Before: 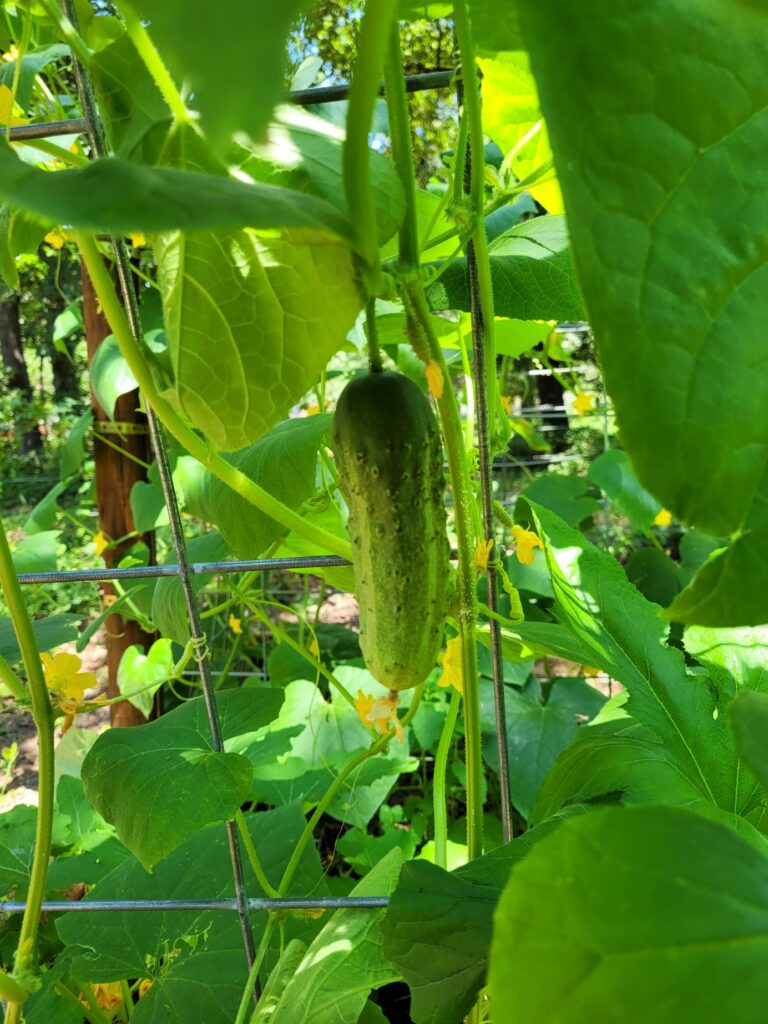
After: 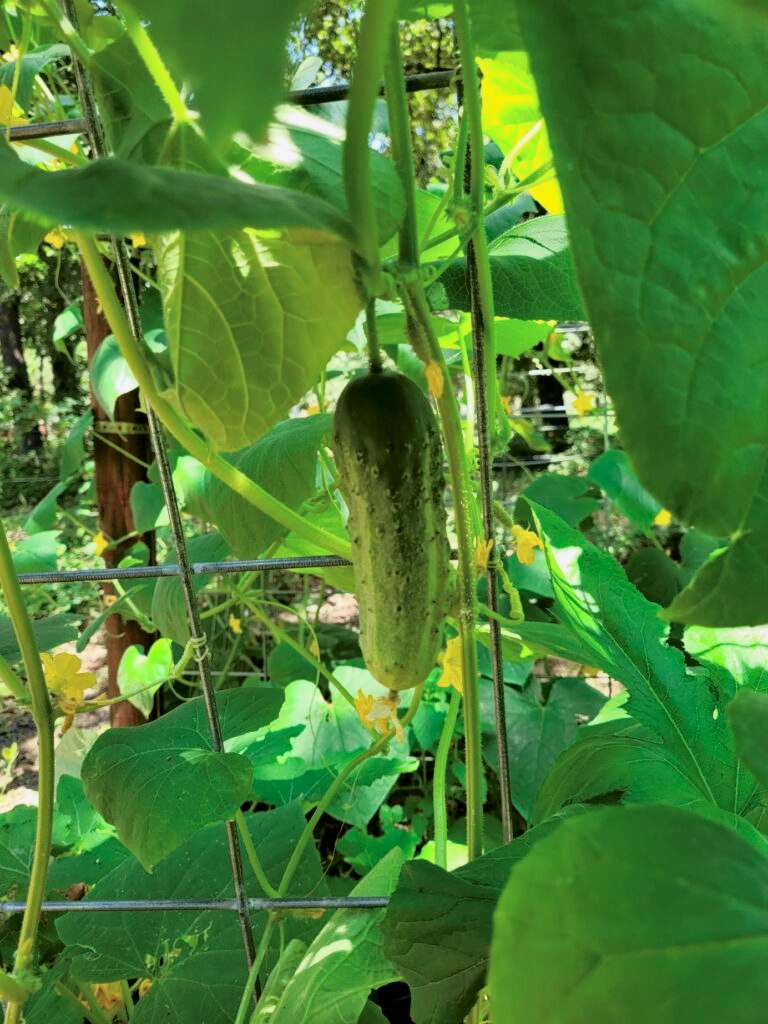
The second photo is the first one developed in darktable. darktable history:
haze removal: compatibility mode true, adaptive false
tone curve: curves: ch0 [(0, 0) (0.058, 0.037) (0.214, 0.183) (0.304, 0.288) (0.561, 0.554) (0.687, 0.677) (0.768, 0.768) (0.858, 0.861) (0.987, 0.945)]; ch1 [(0, 0) (0.172, 0.123) (0.312, 0.296) (0.432, 0.448) (0.471, 0.469) (0.502, 0.5) (0.521, 0.505) (0.565, 0.569) (0.663, 0.663) (0.703, 0.721) (0.857, 0.917) (1, 1)]; ch2 [(0, 0) (0.411, 0.424) (0.485, 0.497) (0.502, 0.5) (0.517, 0.511) (0.556, 0.562) (0.626, 0.594) (0.709, 0.661) (1, 1)], color space Lab, independent channels, preserve colors none
